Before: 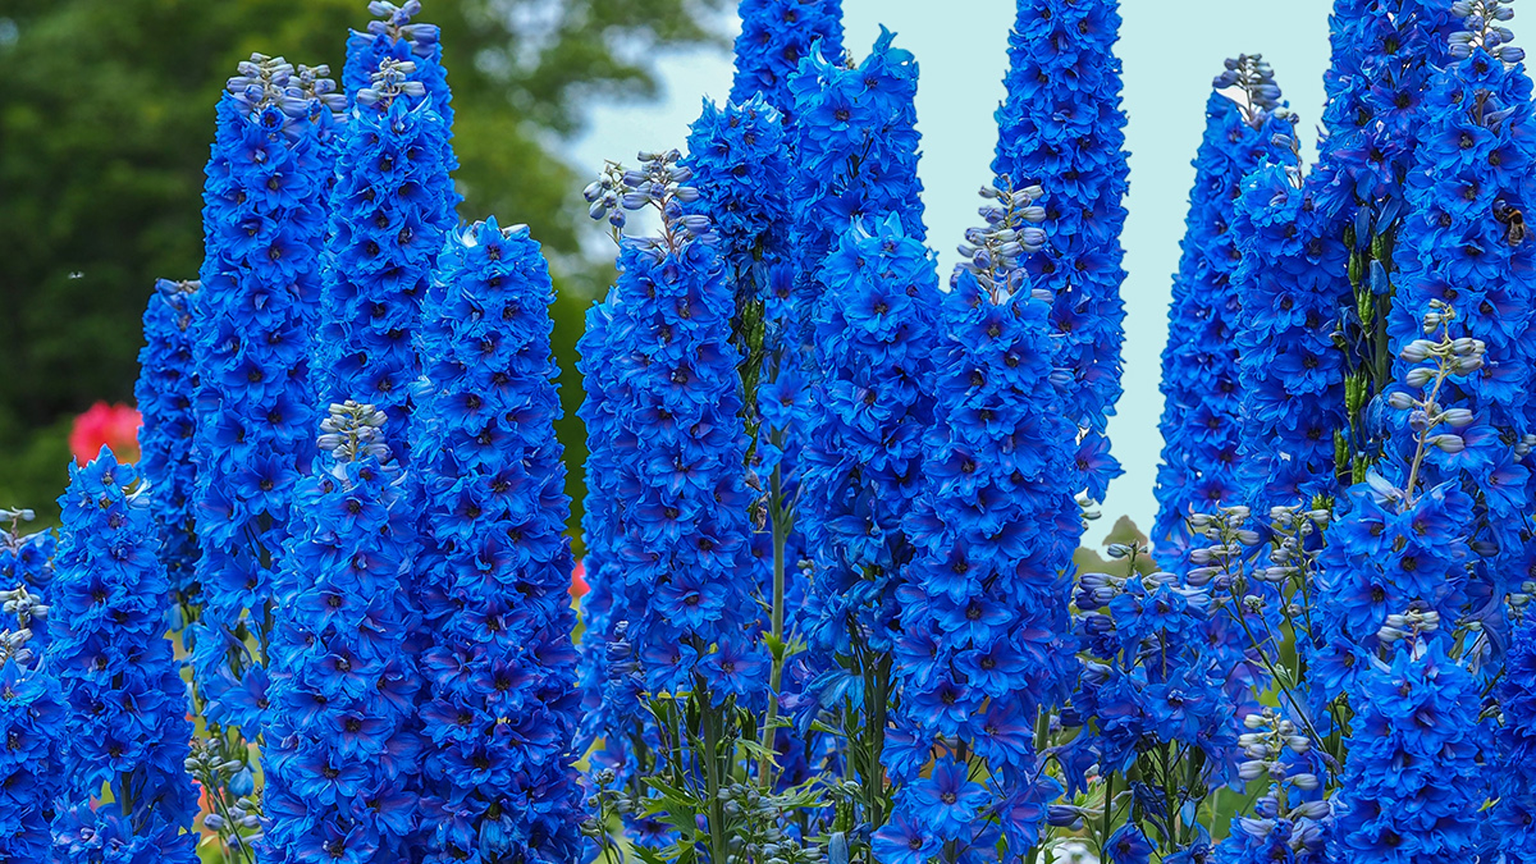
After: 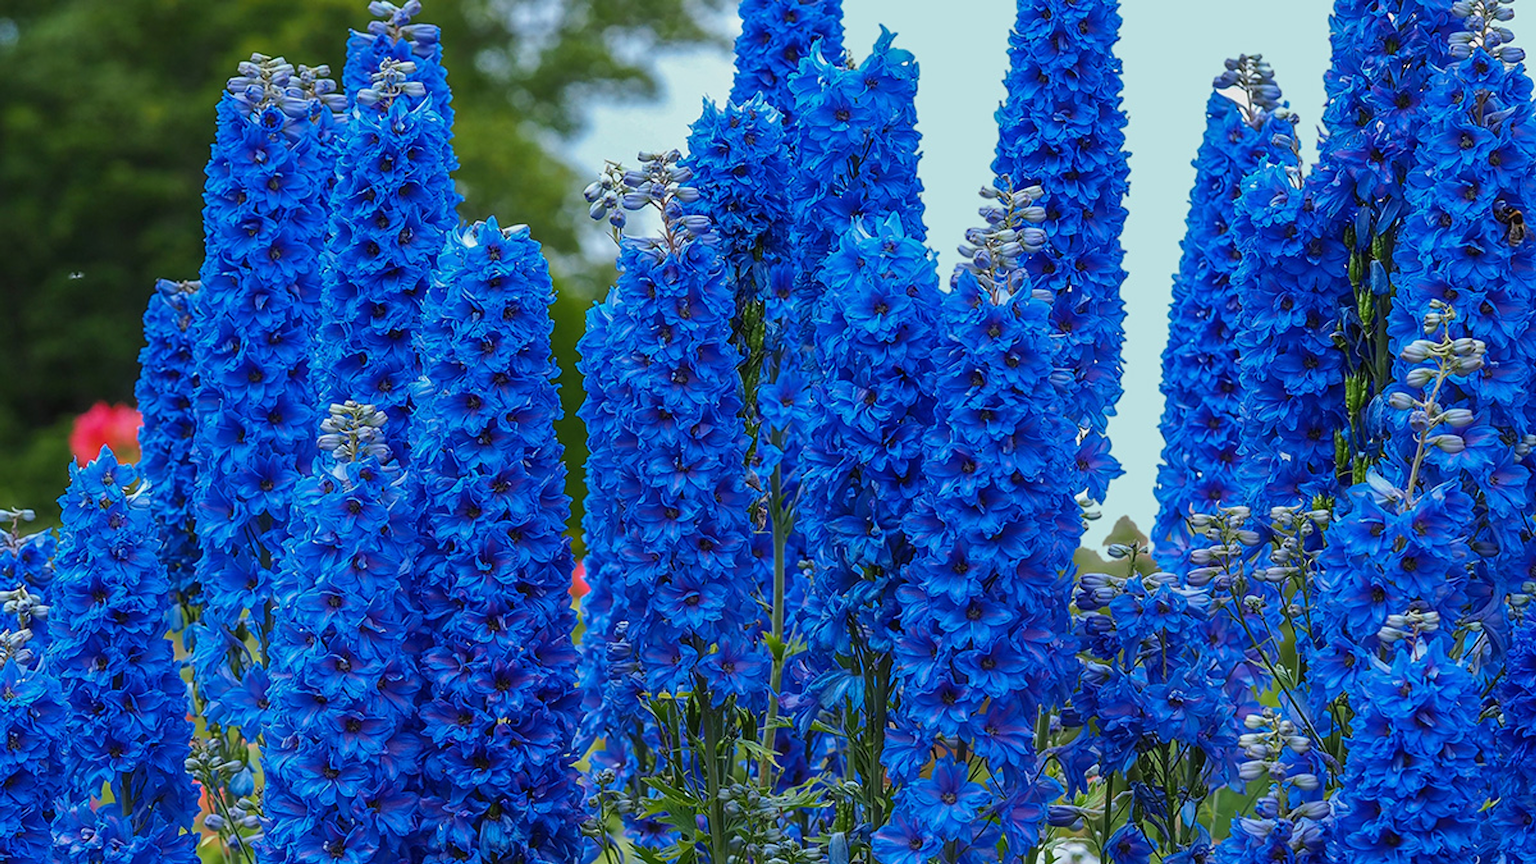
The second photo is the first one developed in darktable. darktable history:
exposure: exposure -0.156 EV, compensate exposure bias true, compensate highlight preservation false
